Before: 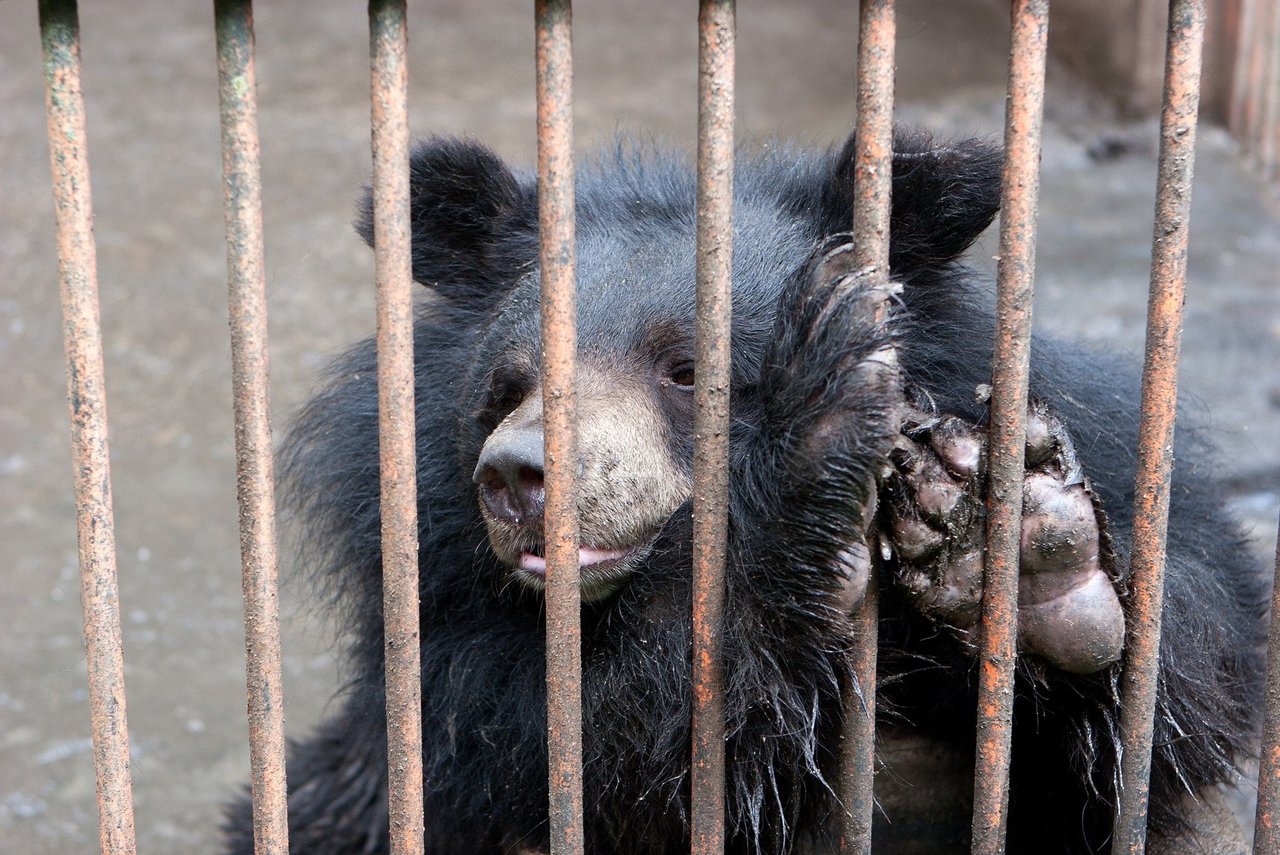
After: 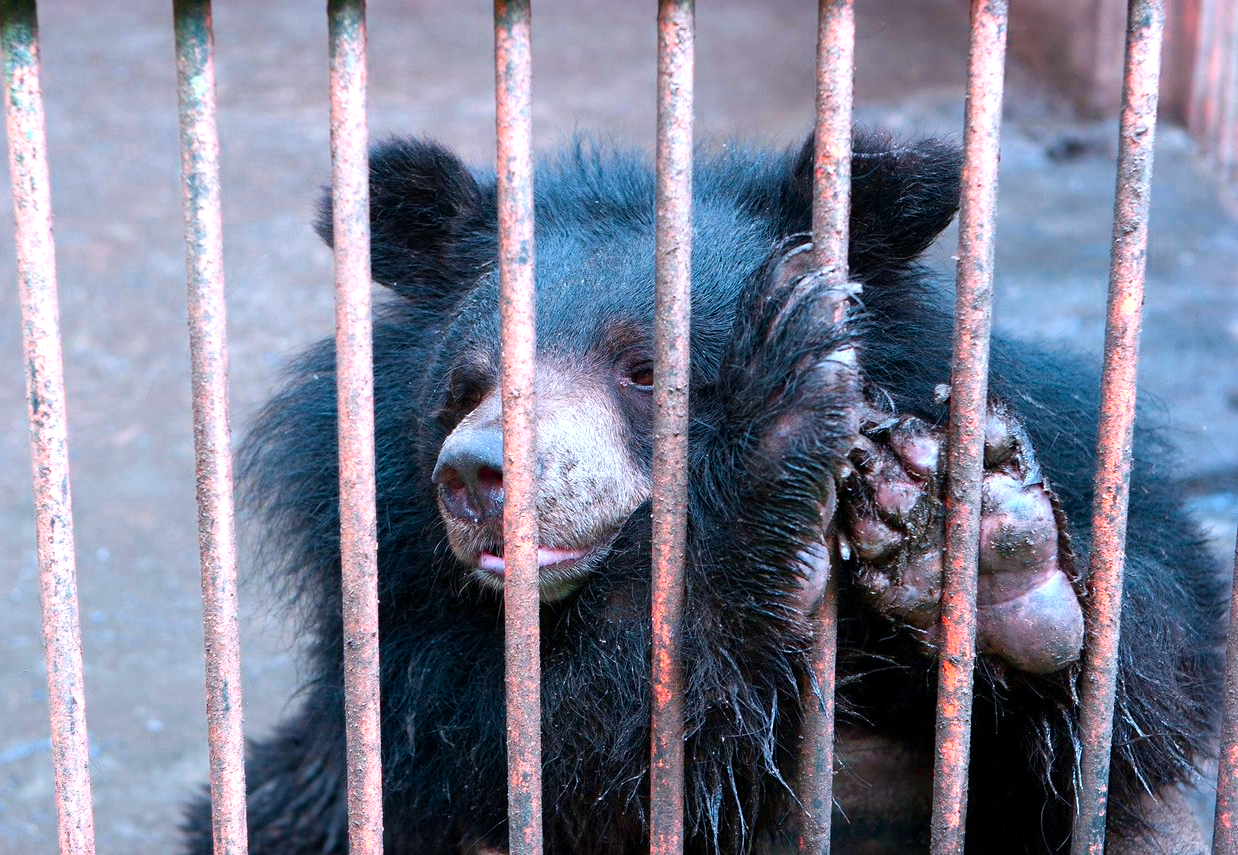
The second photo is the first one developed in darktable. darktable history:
color calibration: output R [1.422, -0.35, -0.252, 0], output G [-0.238, 1.259, -0.084, 0], output B [-0.081, -0.196, 1.58, 0], output brightness [0.49, 0.671, -0.57, 0], illuminant same as pipeline (D50), adaptation none (bypass), saturation algorithm version 1 (2020)
crop and rotate: left 3.238%
